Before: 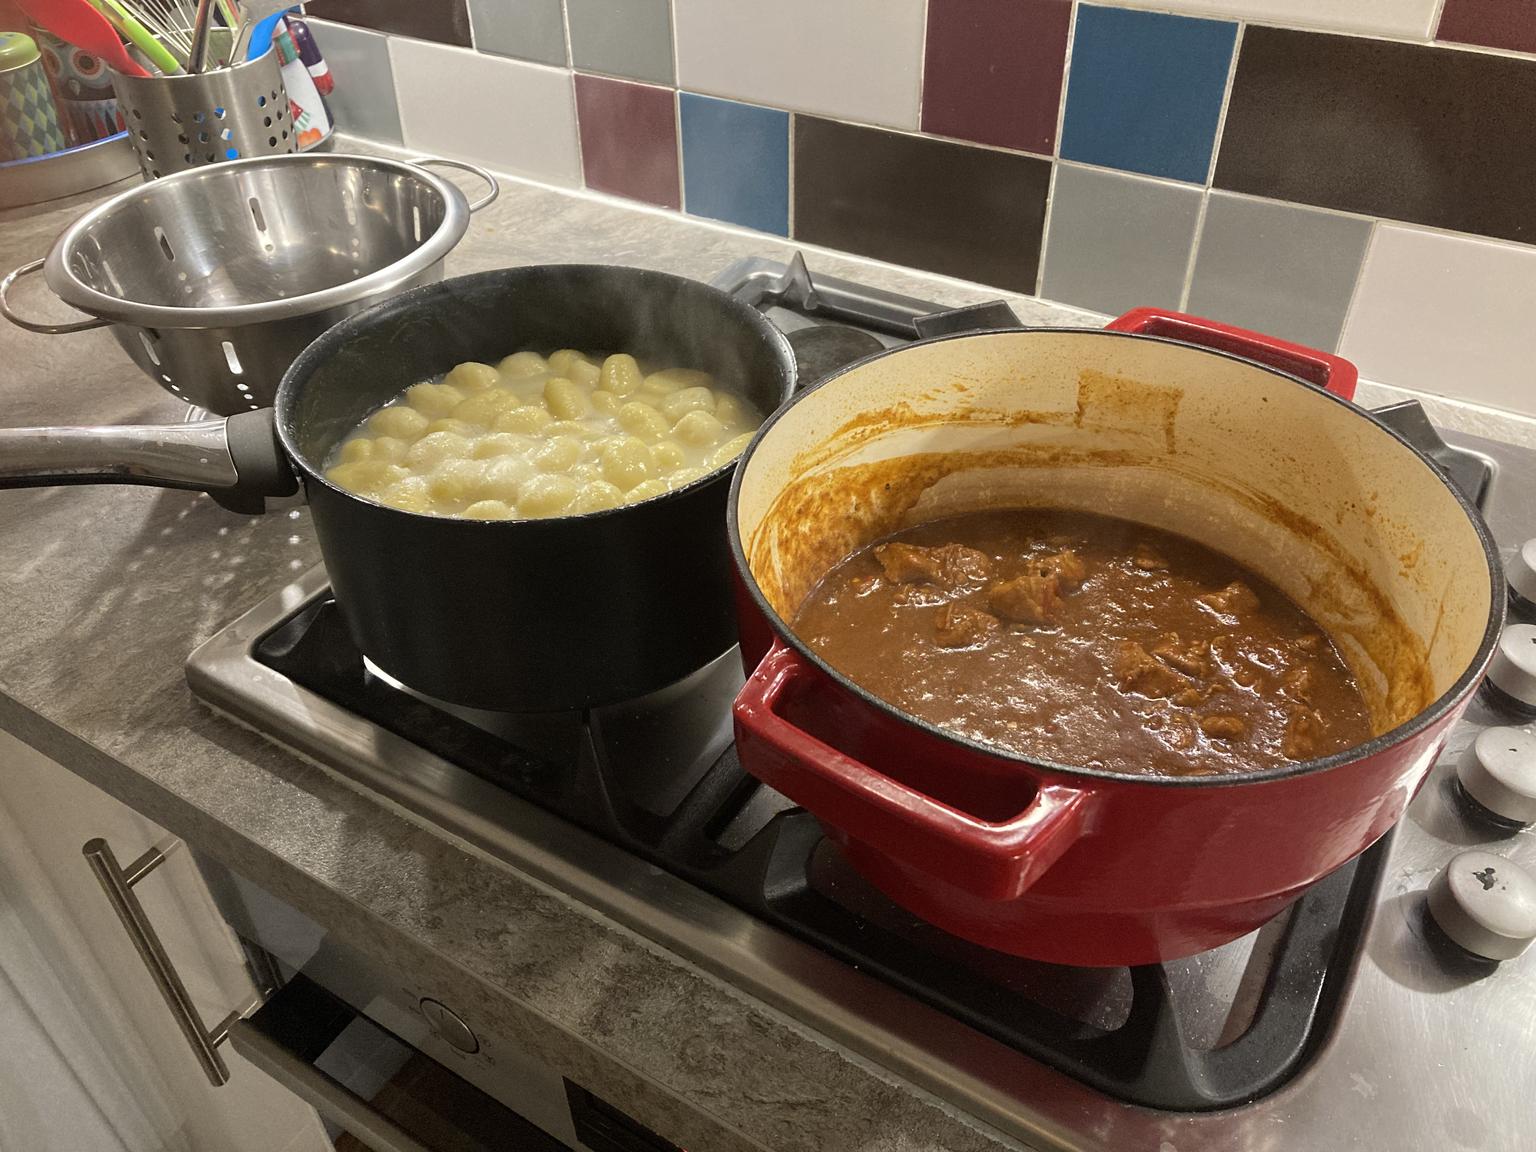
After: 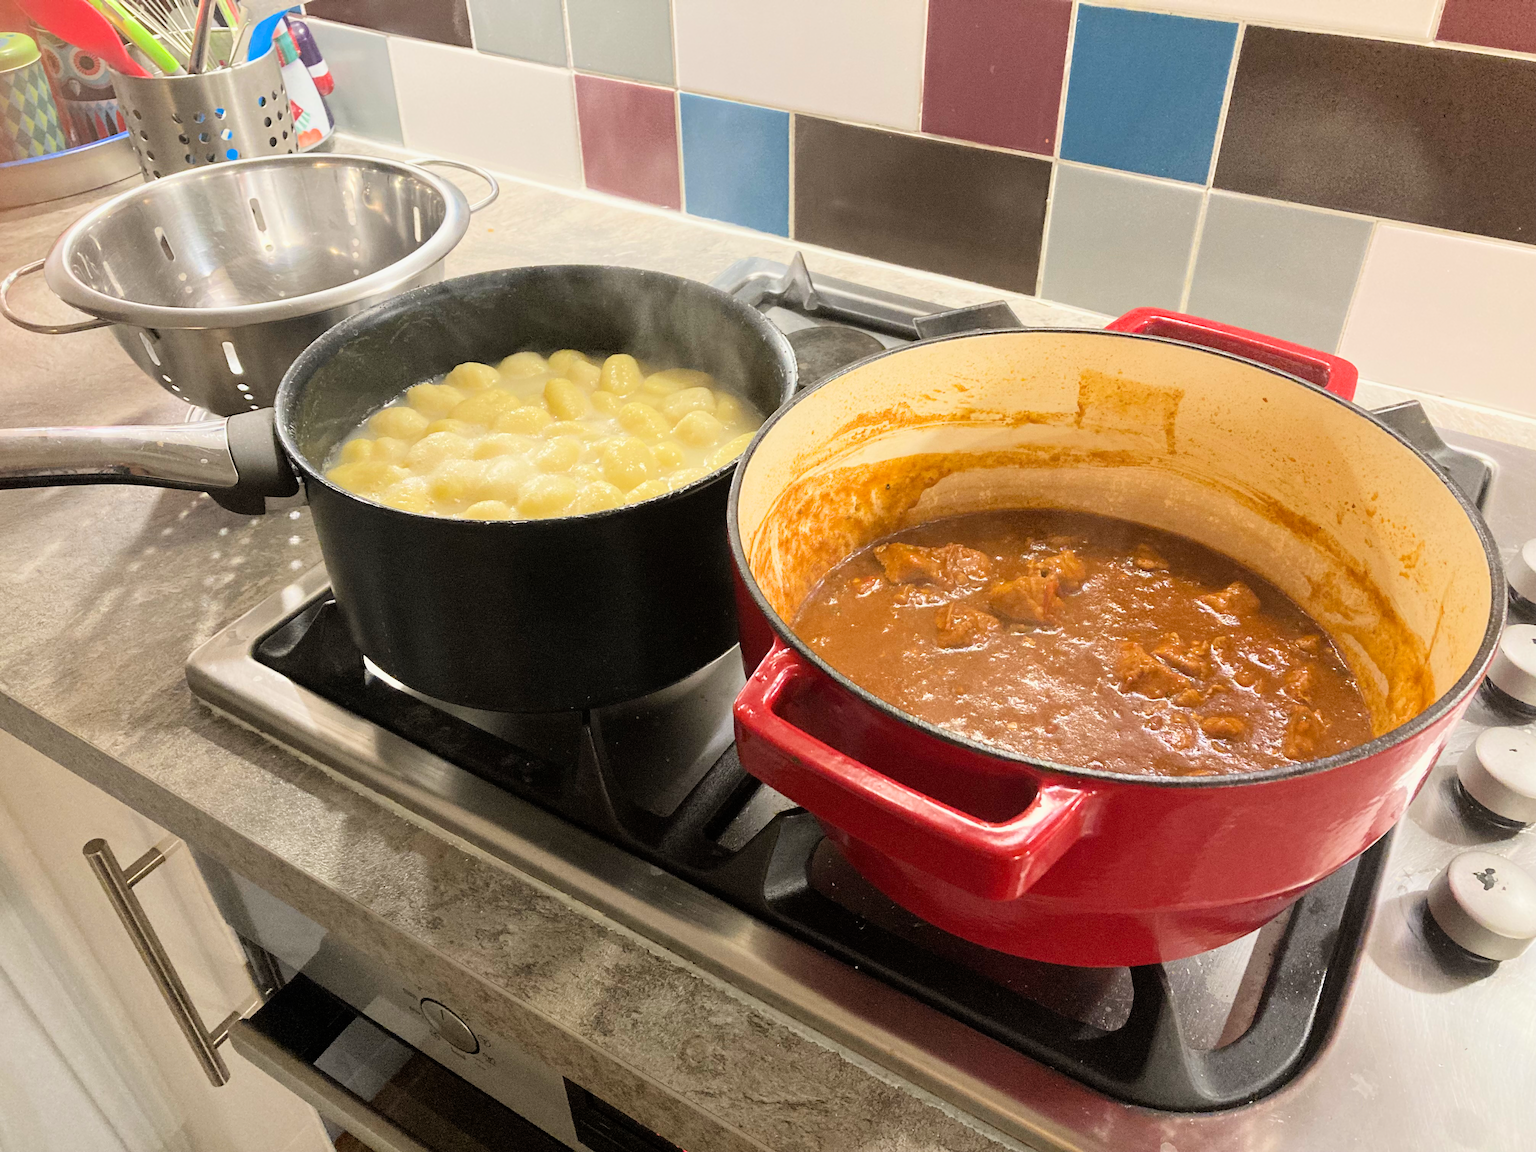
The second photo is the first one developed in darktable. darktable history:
filmic rgb: black relative exposure -7.65 EV, white relative exposure 4.56 EV, hardness 3.61, color science v6 (2022)
exposure: exposure 1.25 EV, compensate exposure bias true, compensate highlight preservation false
